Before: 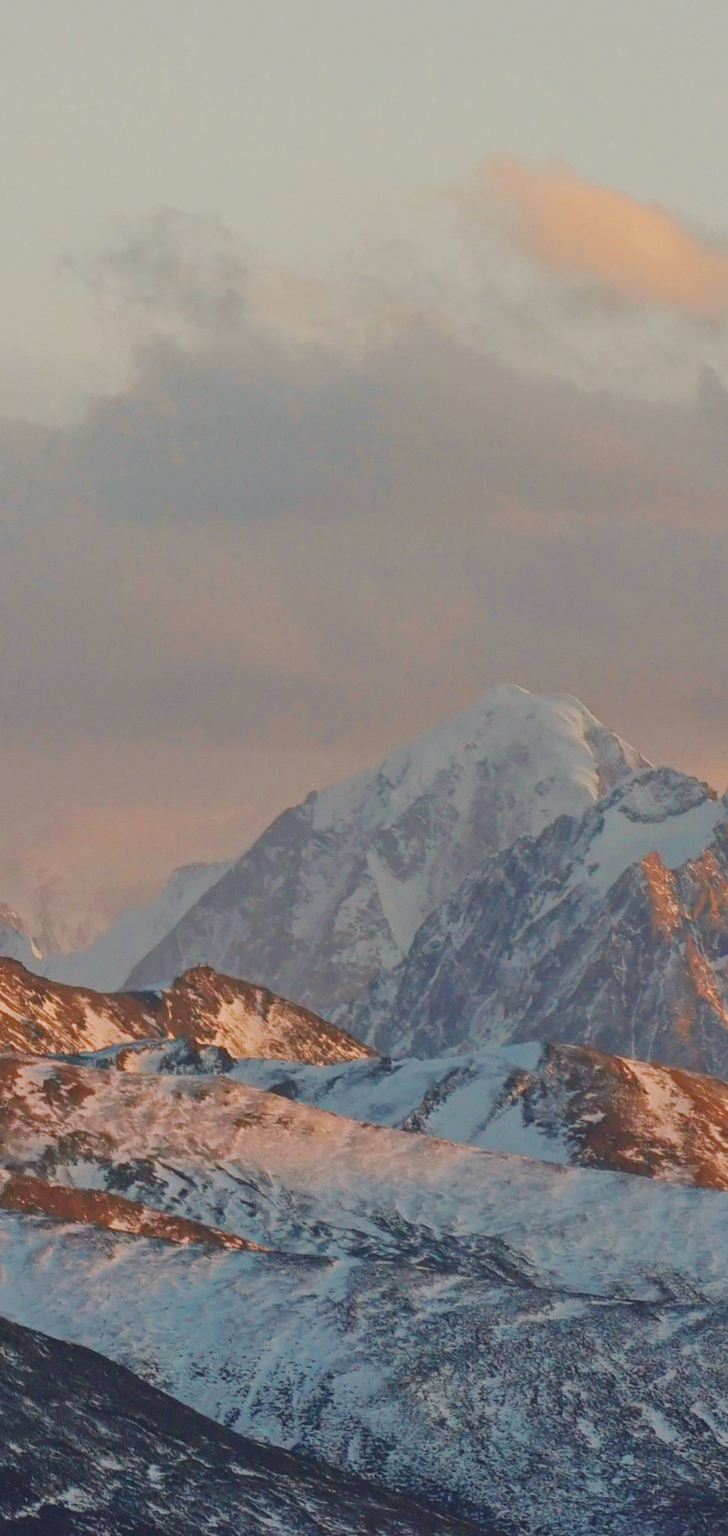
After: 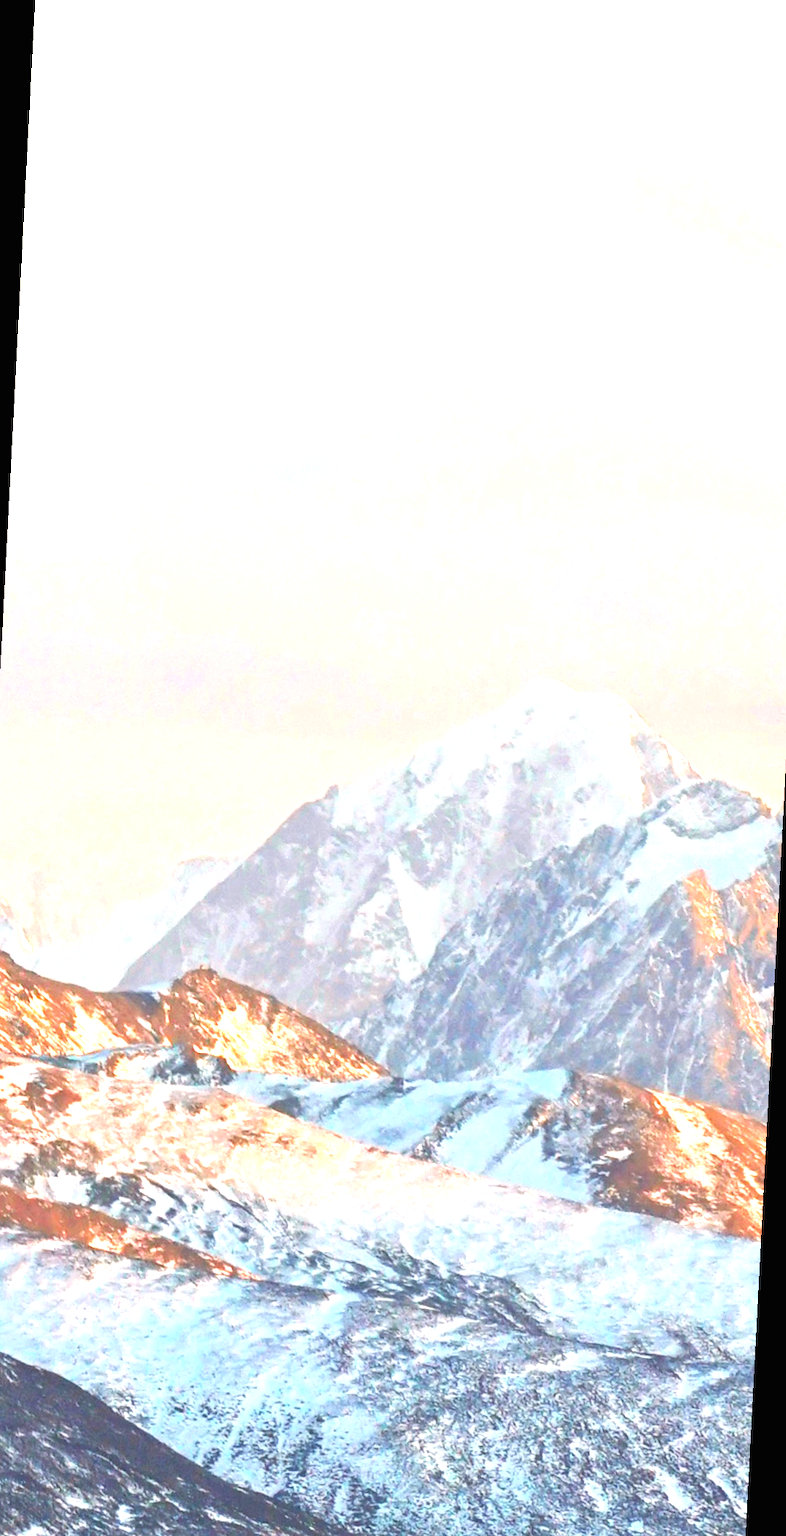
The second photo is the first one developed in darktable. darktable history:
exposure: black level correction 0, exposure 2.088 EV, compensate highlight preservation false
crop and rotate: angle -2.99°, left 5.373%, top 5.214%, right 4.643%, bottom 4.593%
